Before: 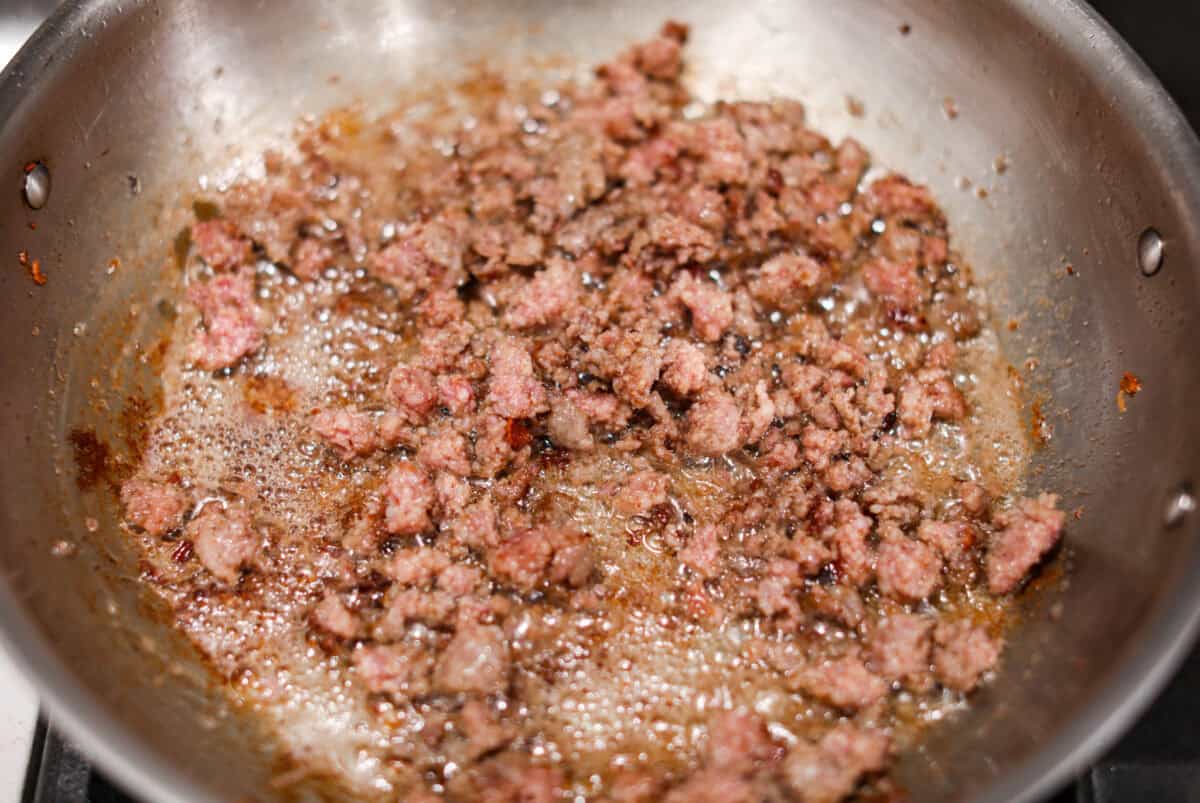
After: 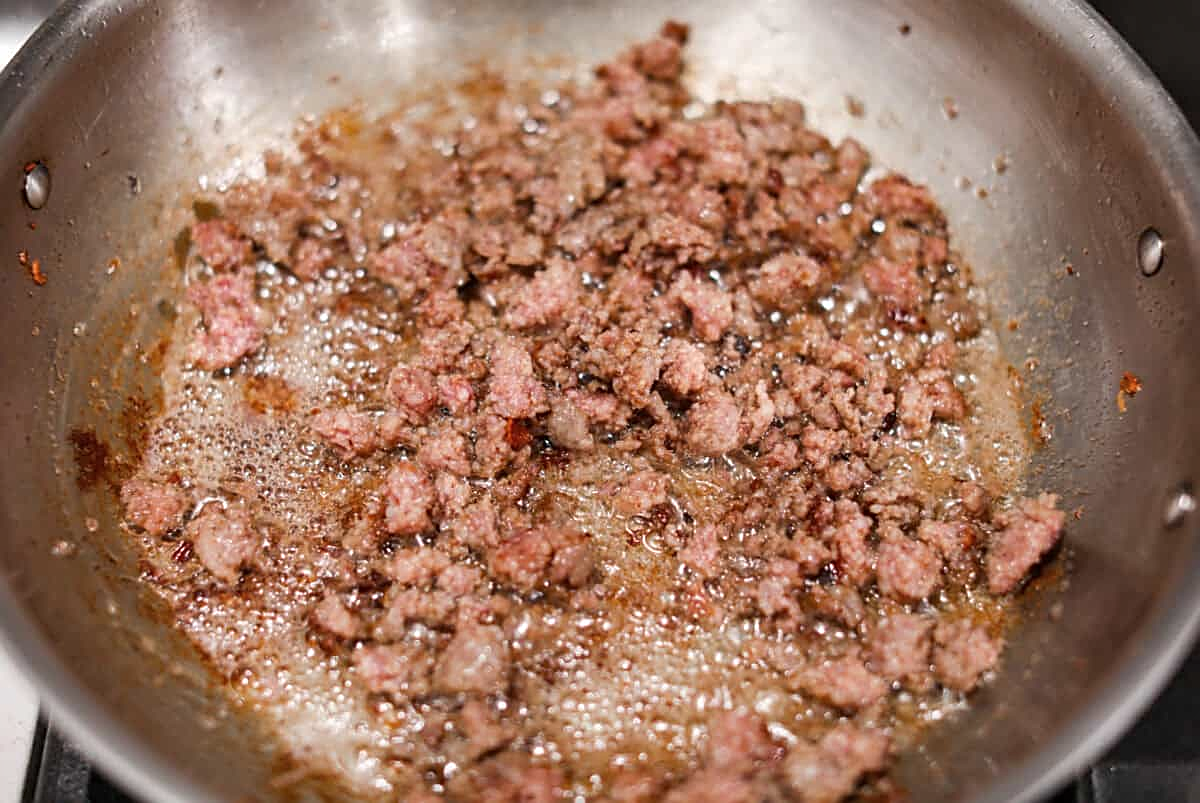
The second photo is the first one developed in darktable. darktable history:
shadows and highlights: low approximation 0.01, soften with gaussian
sharpen: on, module defaults
contrast brightness saturation: saturation -0.056
